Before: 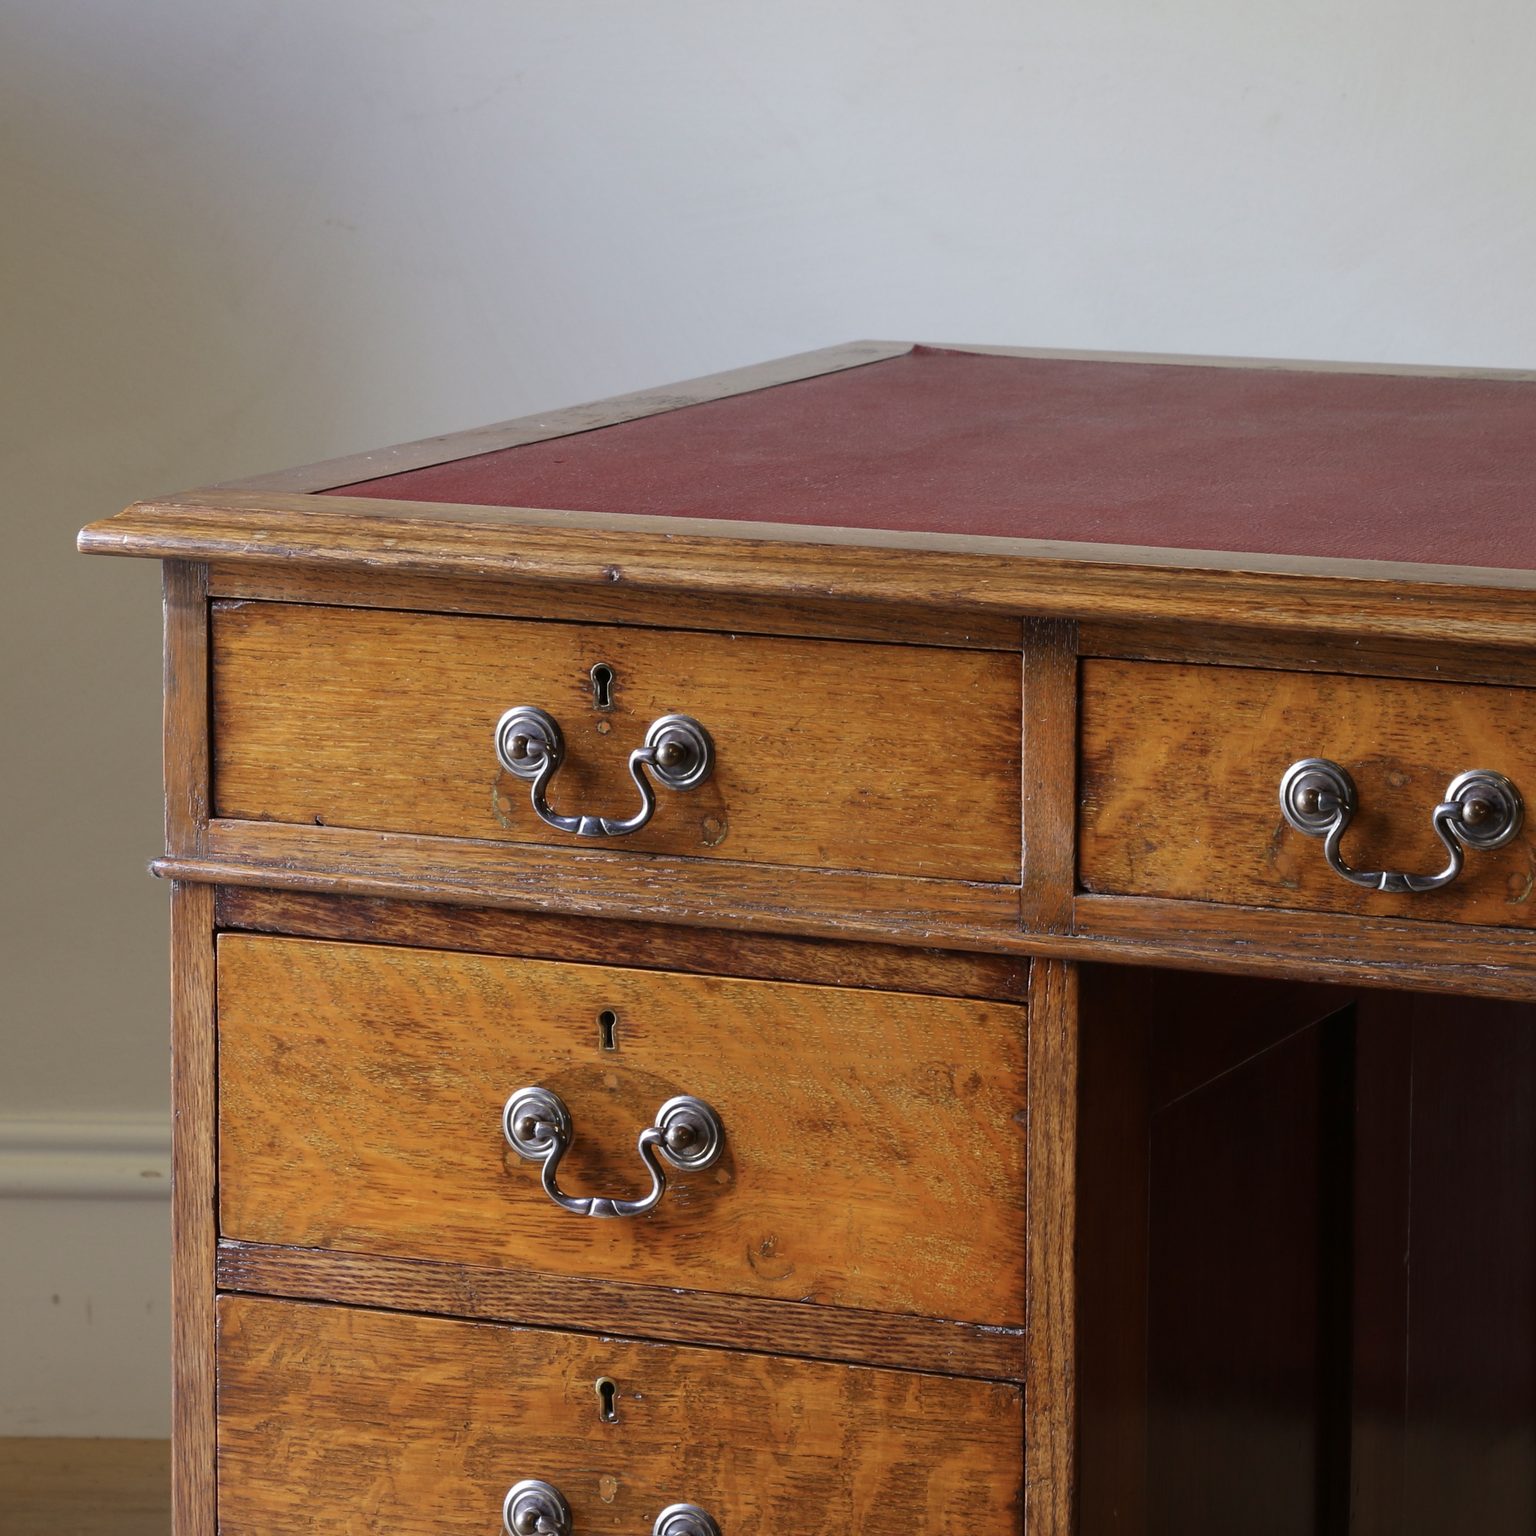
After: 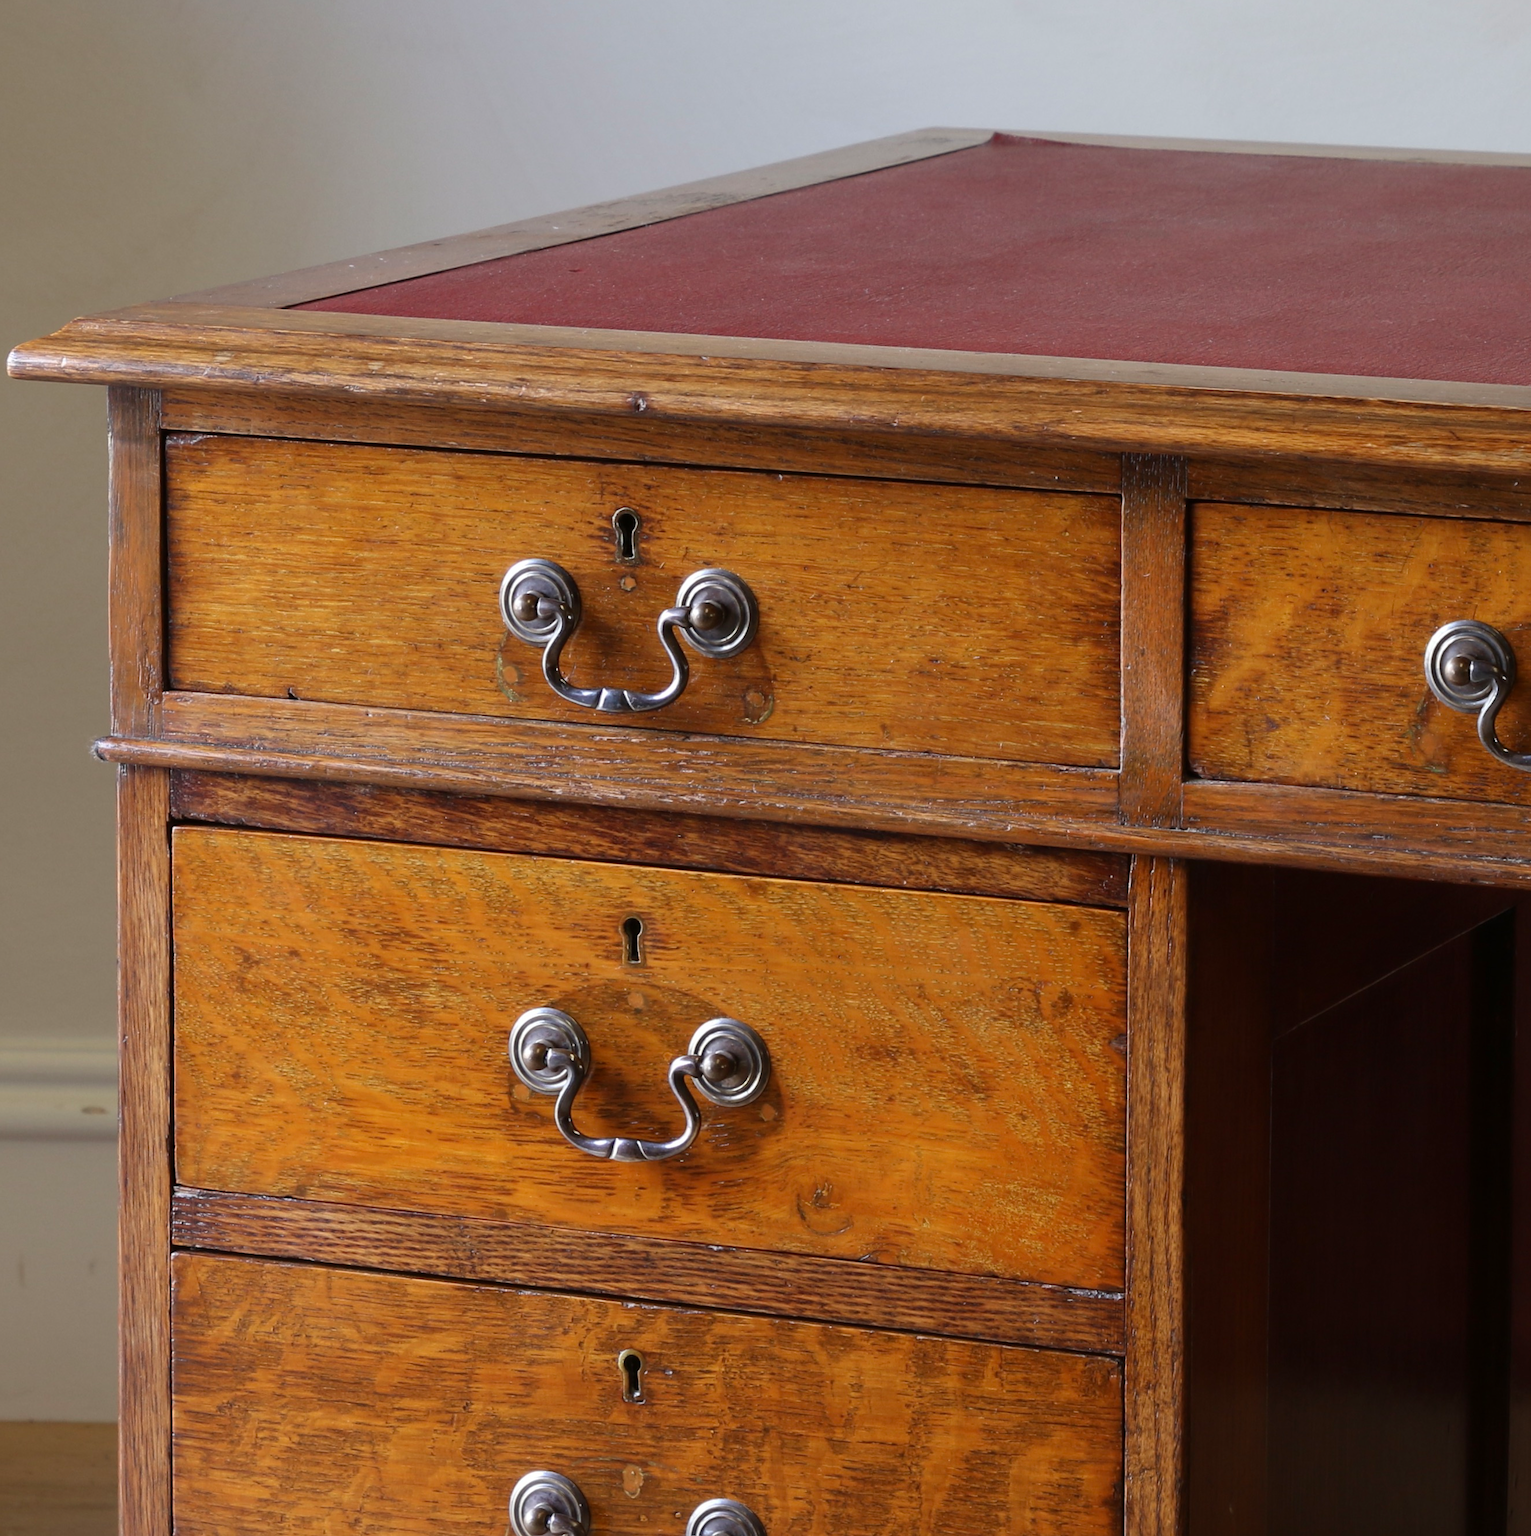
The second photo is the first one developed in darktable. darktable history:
crop and rotate: left 4.665%, top 15.142%, right 10.711%
